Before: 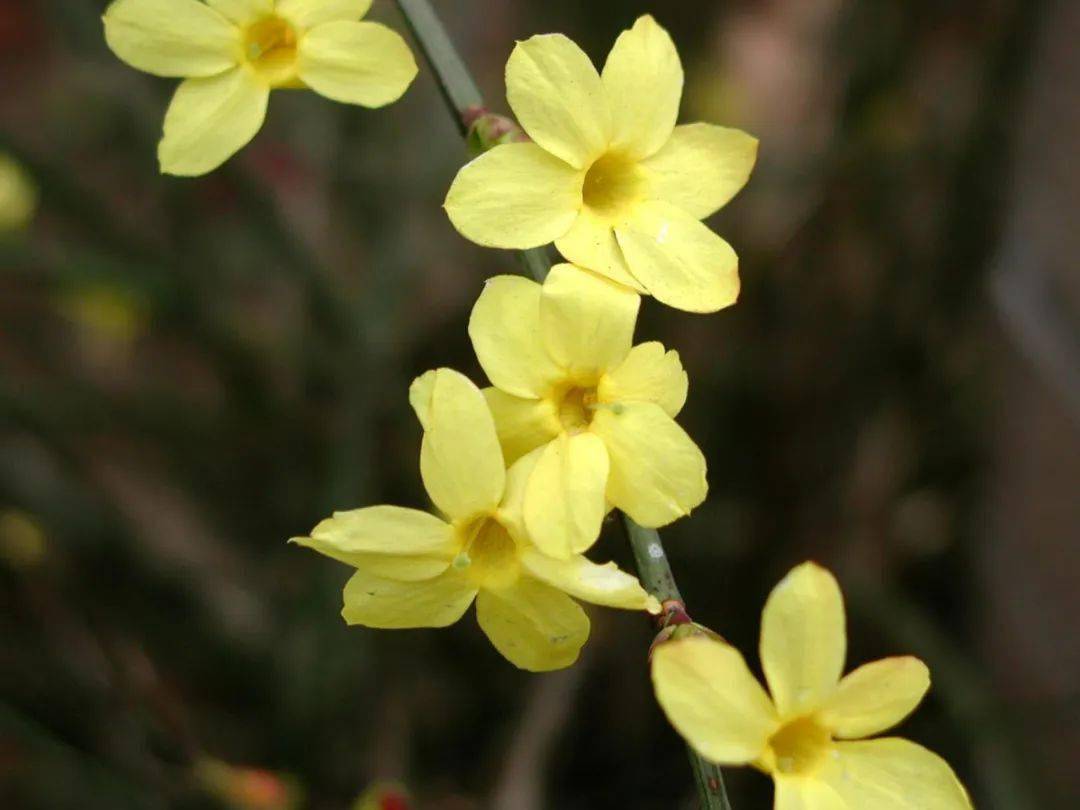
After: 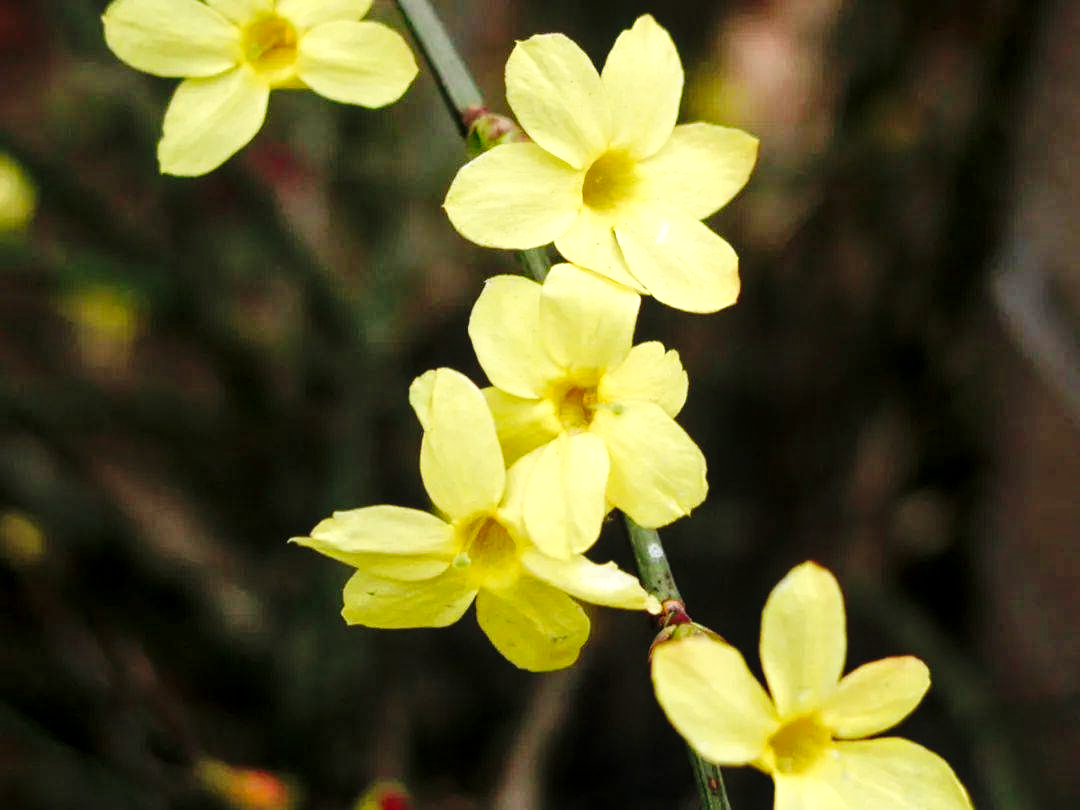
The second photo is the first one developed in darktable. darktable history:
base curve: curves: ch0 [(0, 0) (0.036, 0.025) (0.121, 0.166) (0.206, 0.329) (0.605, 0.79) (1, 1)], preserve colors none
local contrast: highlights 99%, shadows 86%, detail 160%, midtone range 0.2
